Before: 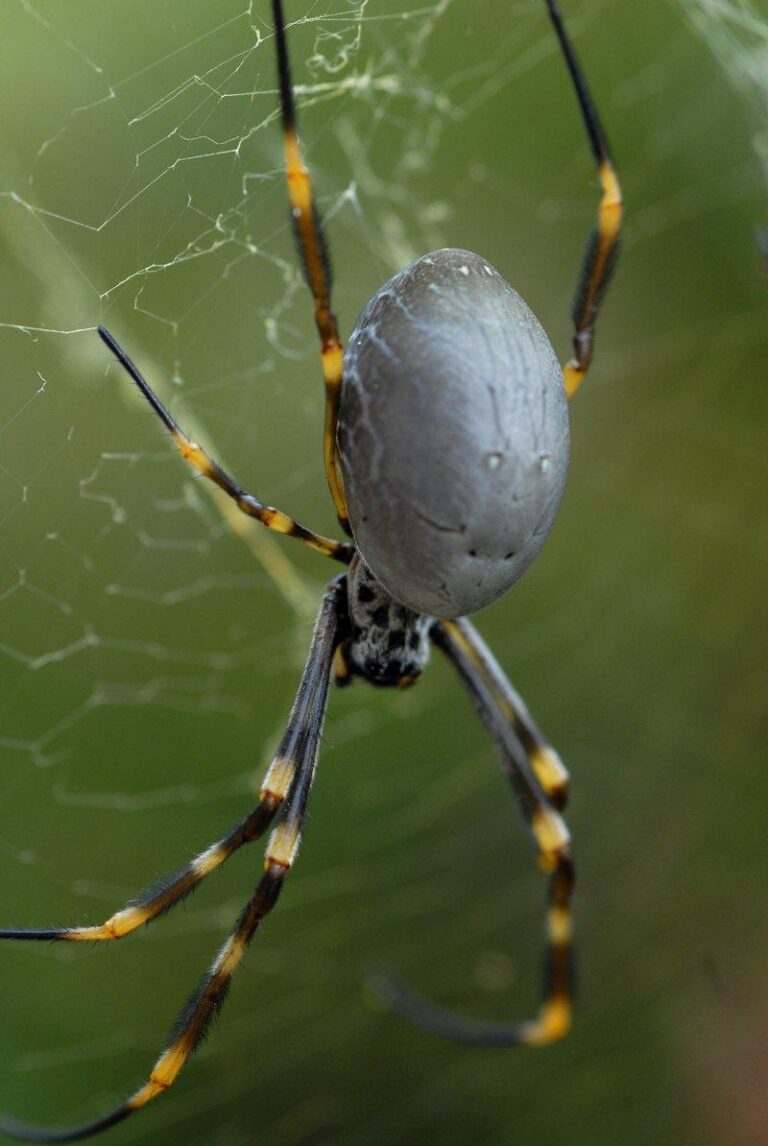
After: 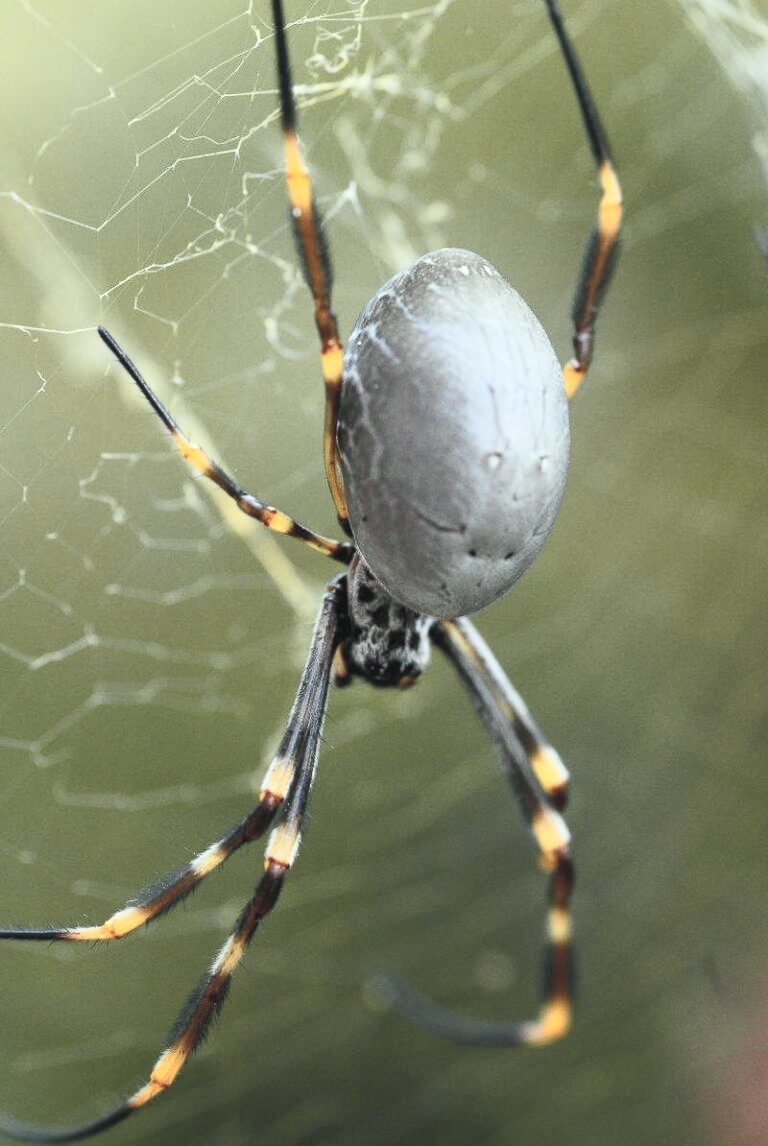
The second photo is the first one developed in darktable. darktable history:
contrast brightness saturation: contrast 0.39, brightness 0.53
tone equalizer: on, module defaults
tone curve: curves: ch0 [(0, 0.046) (0.04, 0.074) (0.831, 0.861) (1, 1)]; ch1 [(0, 0) (0.146, 0.159) (0.338, 0.365) (0.417, 0.455) (0.489, 0.486) (0.504, 0.502) (0.529, 0.537) (0.563, 0.567) (1, 1)]; ch2 [(0, 0) (0.307, 0.298) (0.388, 0.375) (0.443, 0.456) (0.485, 0.492) (0.544, 0.525) (1, 1)], color space Lab, independent channels, preserve colors none
